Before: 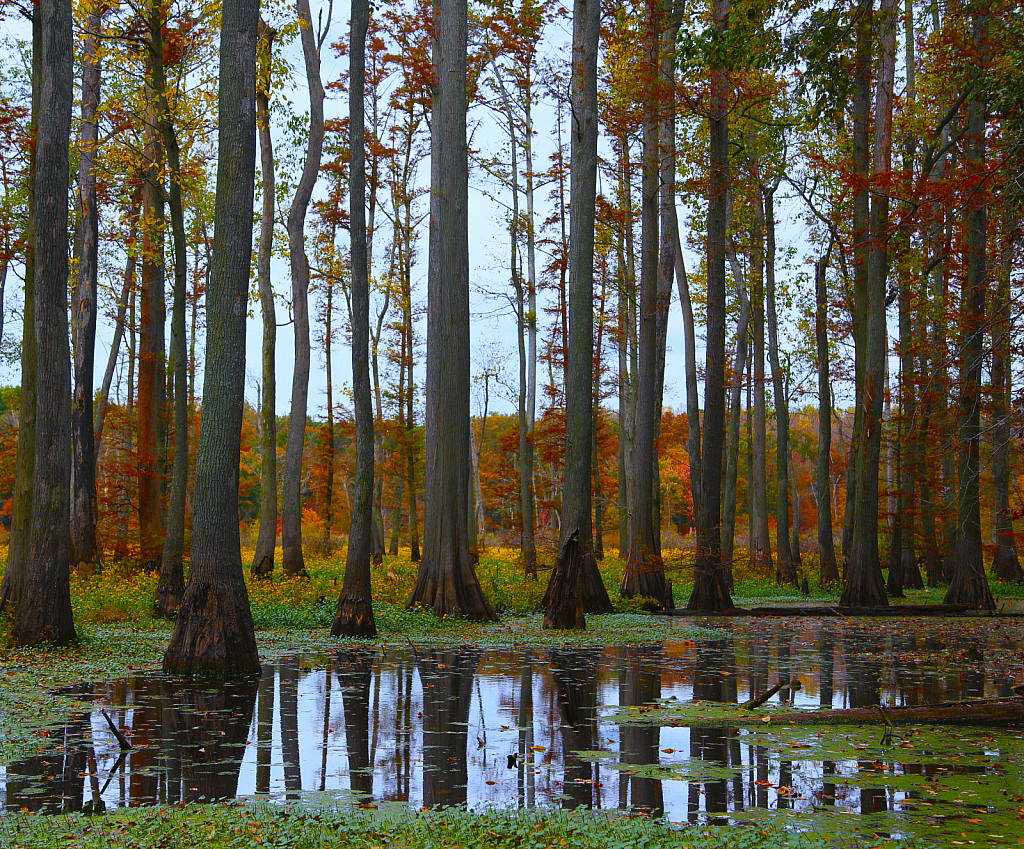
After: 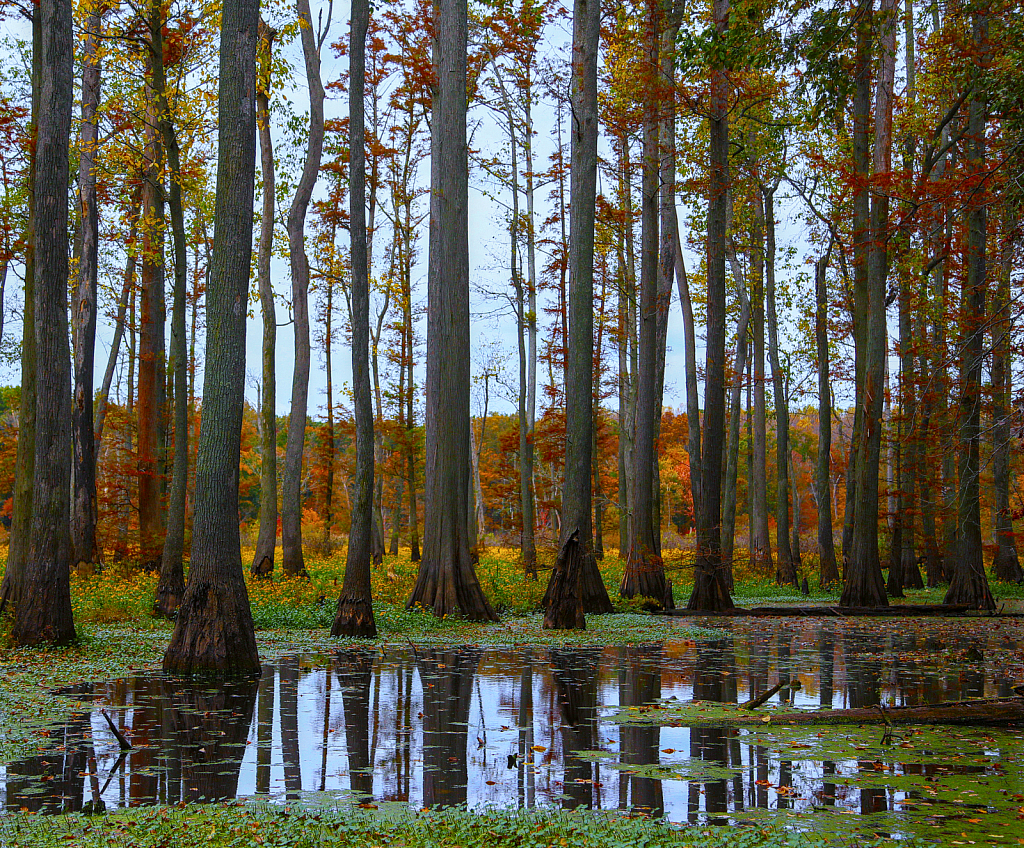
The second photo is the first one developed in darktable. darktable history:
haze removal: compatibility mode true
local contrast: on, module defaults
crop: bottom 0.06%
